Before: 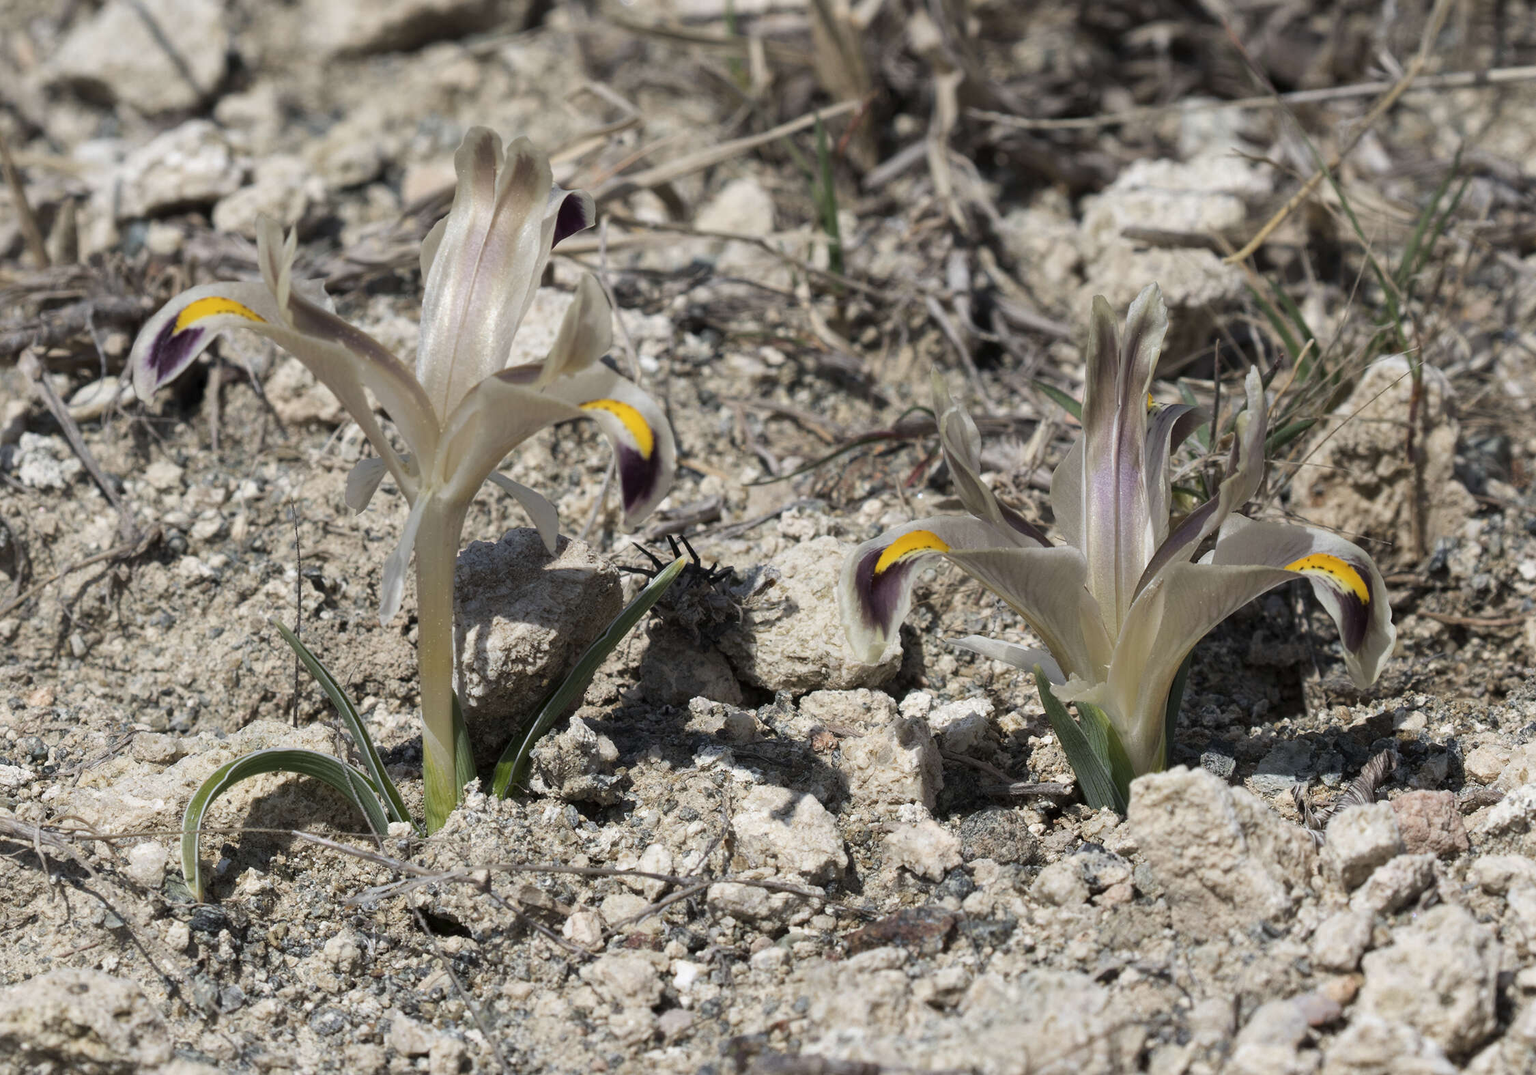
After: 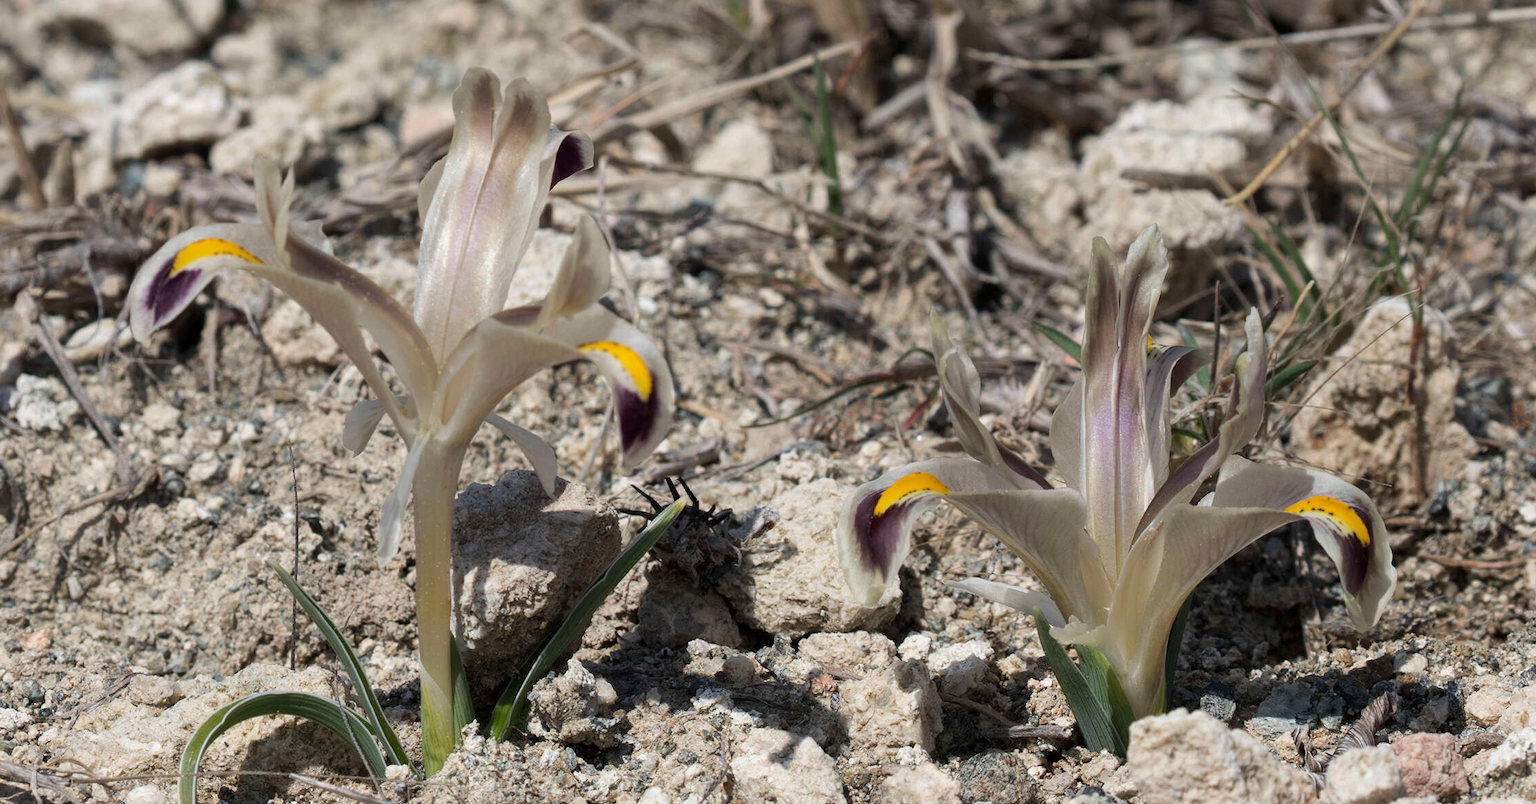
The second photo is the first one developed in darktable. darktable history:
crop: left 0.223%, top 5.529%, bottom 19.793%
